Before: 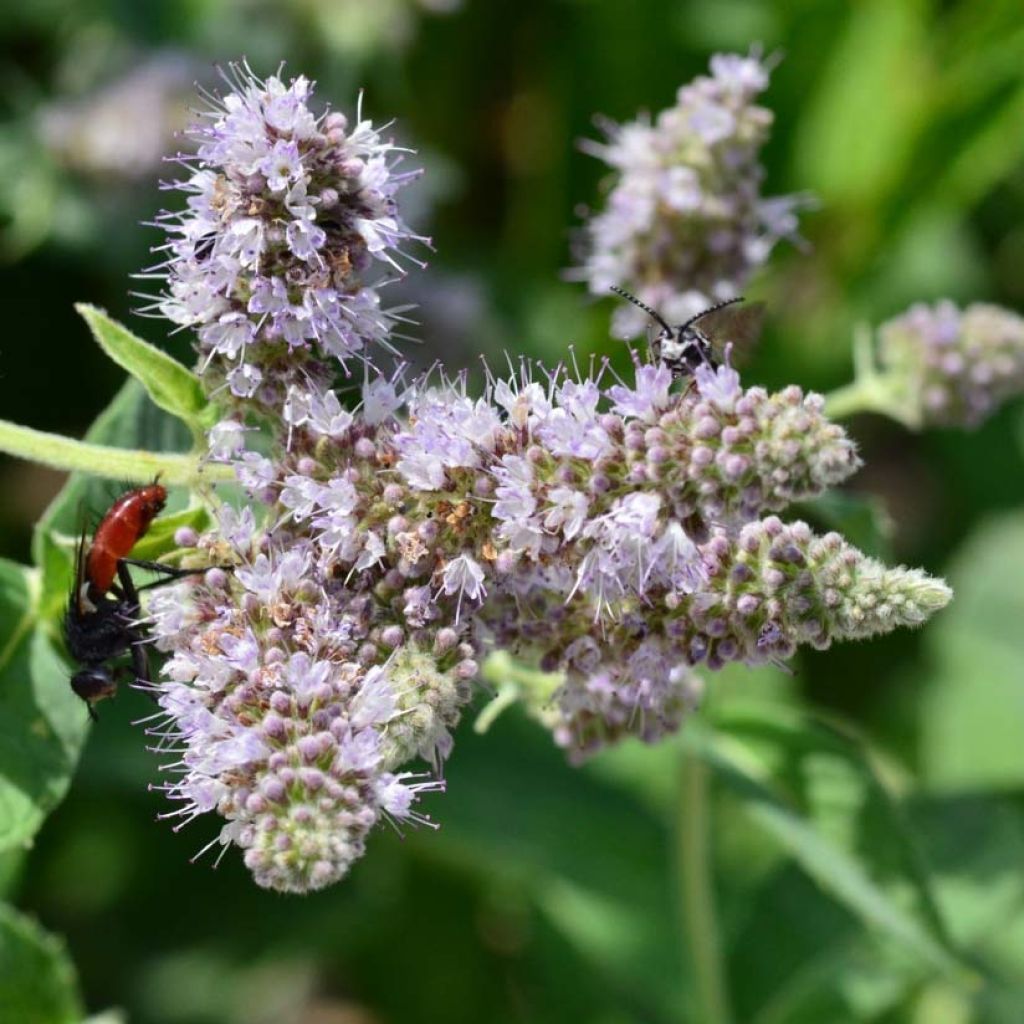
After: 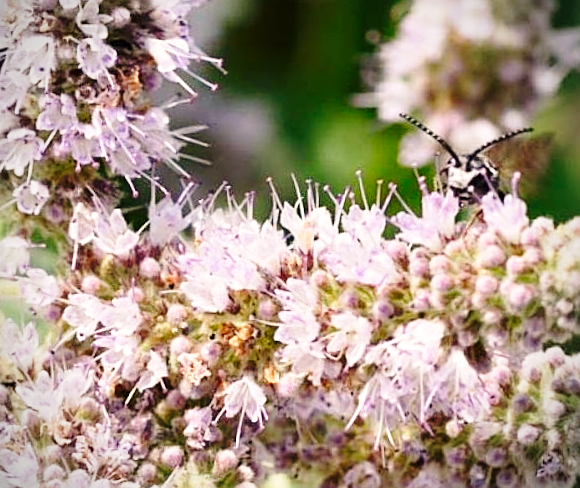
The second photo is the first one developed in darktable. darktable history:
white balance: red 1.127, blue 0.943
crop: left 20.932%, top 15.471%, right 21.848%, bottom 34.081%
sharpen: on, module defaults
local contrast: mode bilateral grid, contrast 15, coarseness 36, detail 105%, midtone range 0.2
base curve: curves: ch0 [(0, 0) (0.028, 0.03) (0.121, 0.232) (0.46, 0.748) (0.859, 0.968) (1, 1)], preserve colors none
rotate and perspective: rotation 1.57°, crop left 0.018, crop right 0.982, crop top 0.039, crop bottom 0.961
vignetting: on, module defaults
